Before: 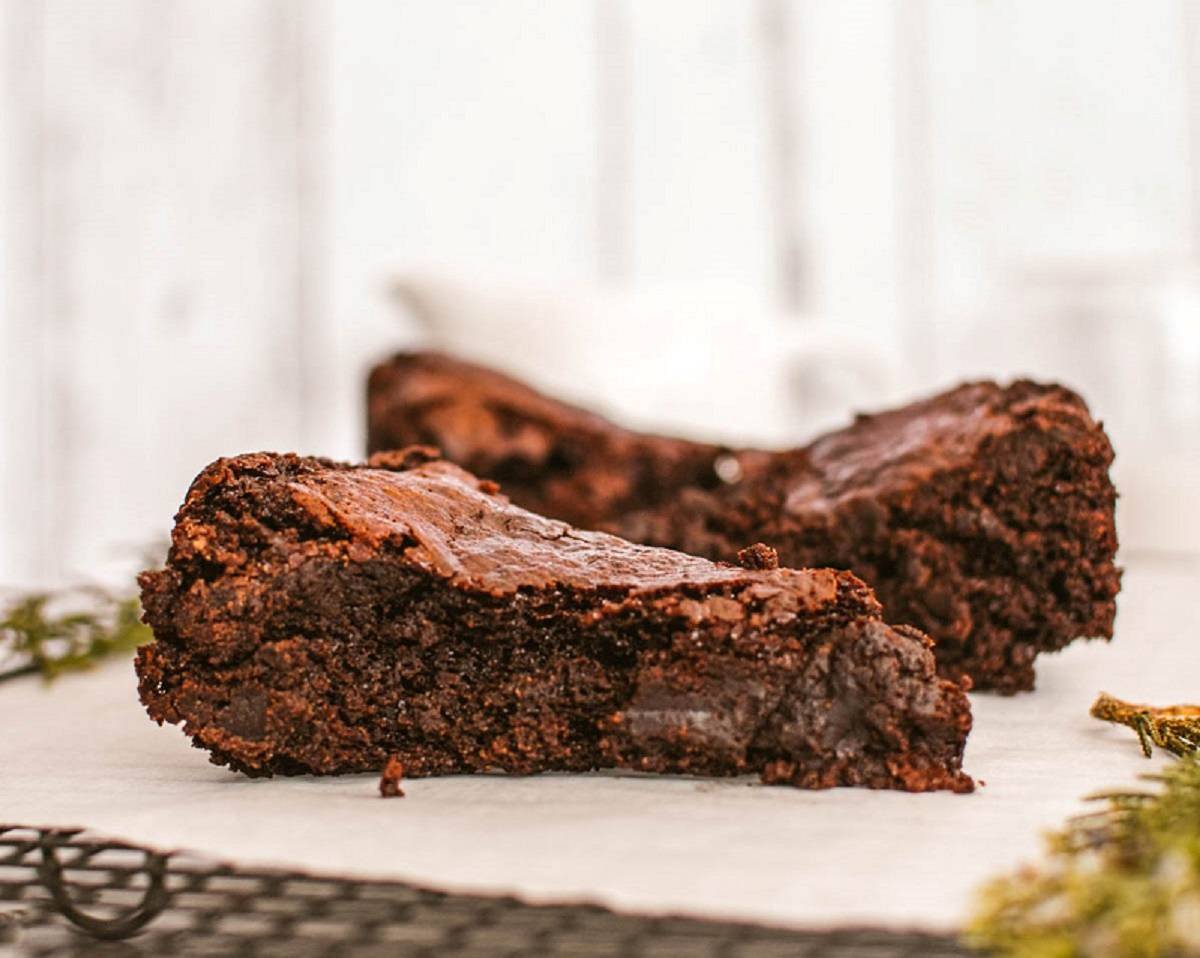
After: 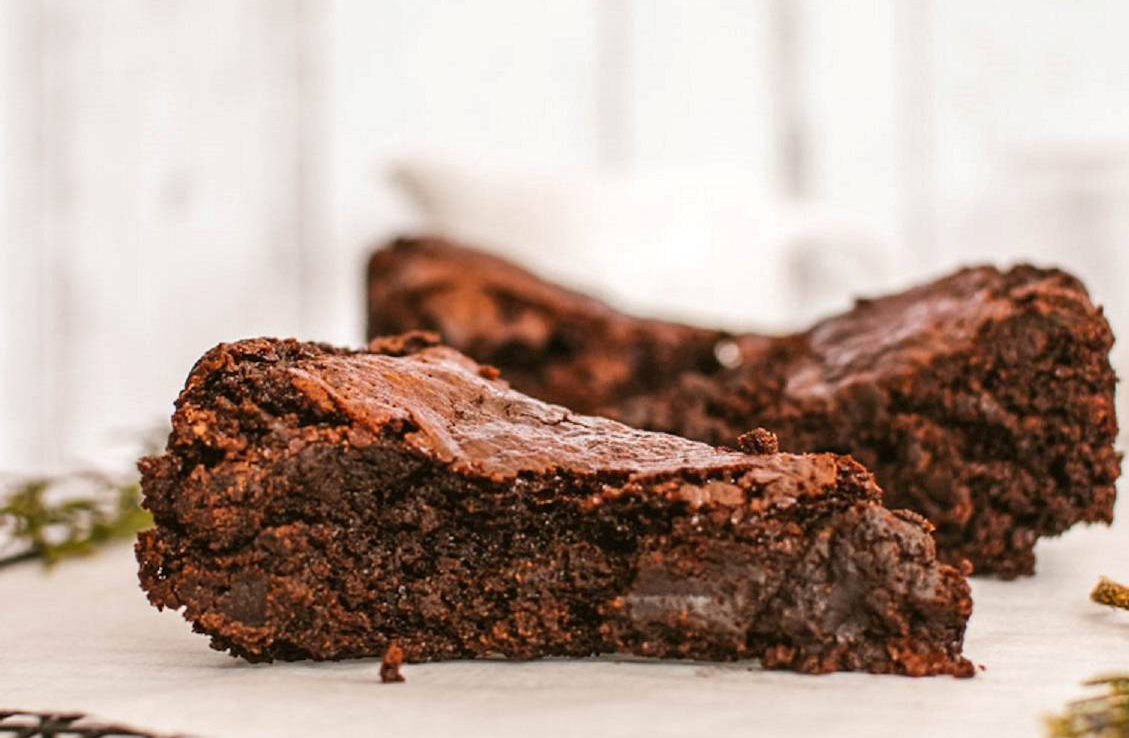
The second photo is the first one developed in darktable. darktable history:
crop and rotate: angle 0.067°, top 11.975%, right 5.744%, bottom 10.861%
